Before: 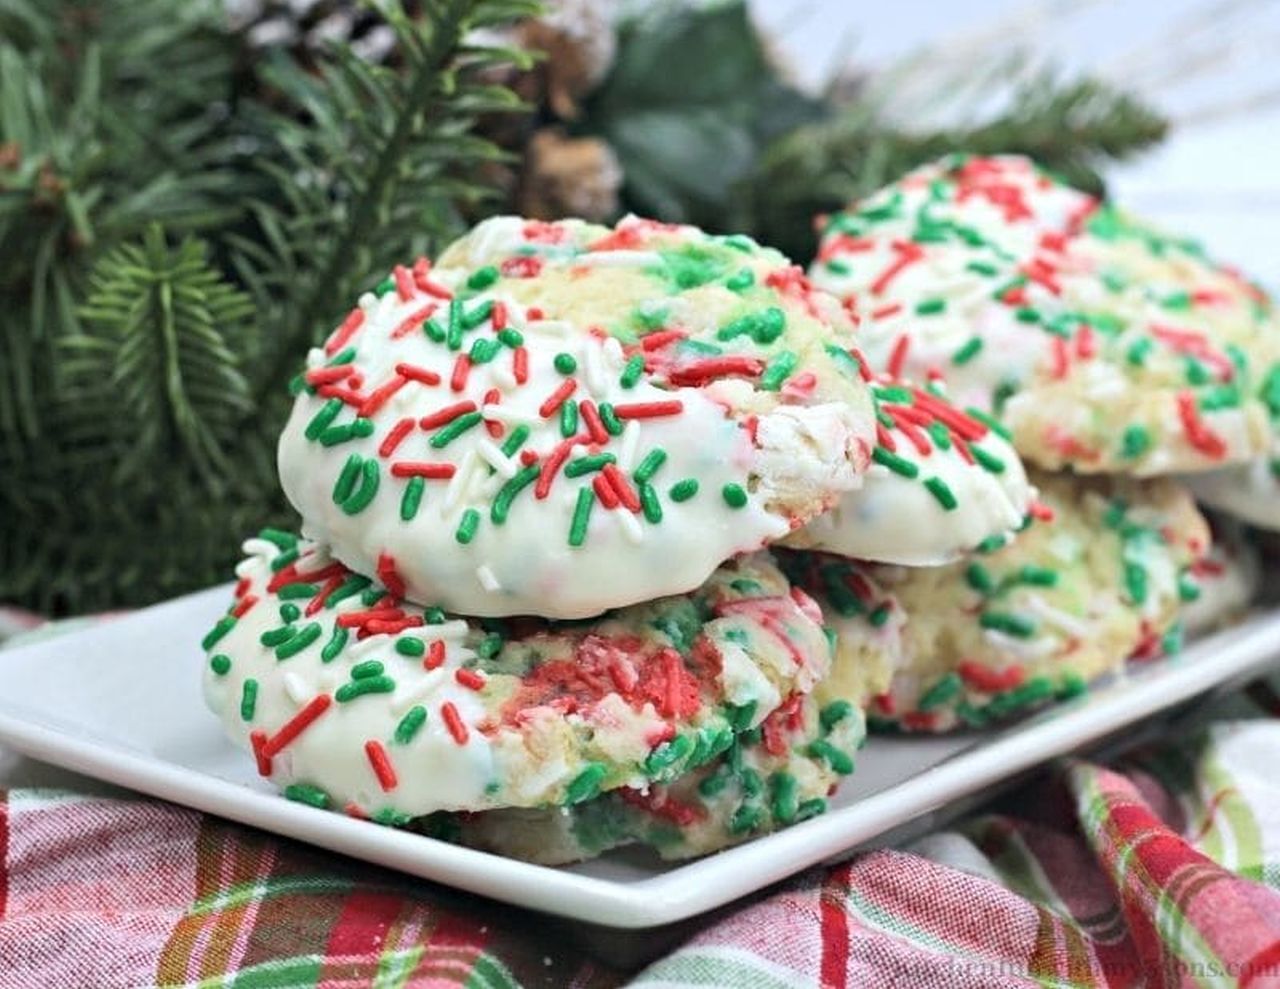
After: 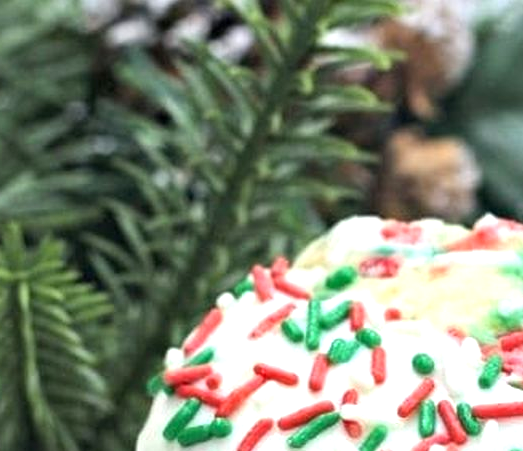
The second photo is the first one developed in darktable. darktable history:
crop and rotate: left 11.157%, top 0.069%, right 47.942%, bottom 54.277%
exposure: black level correction 0.001, exposure 0.498 EV, compensate exposure bias true, compensate highlight preservation false
